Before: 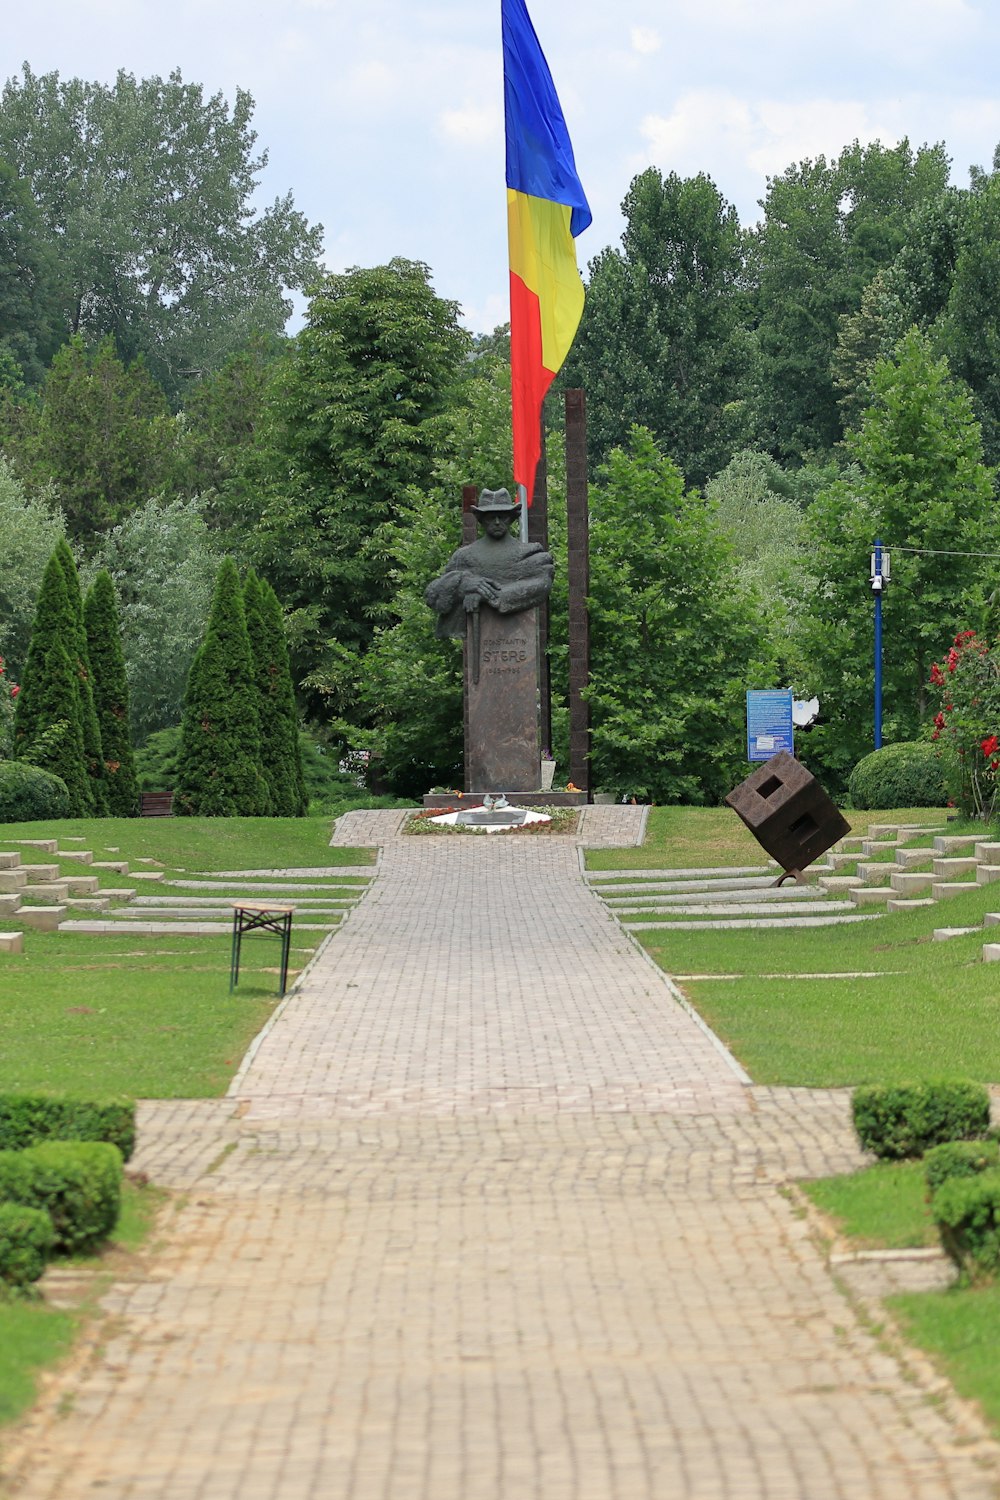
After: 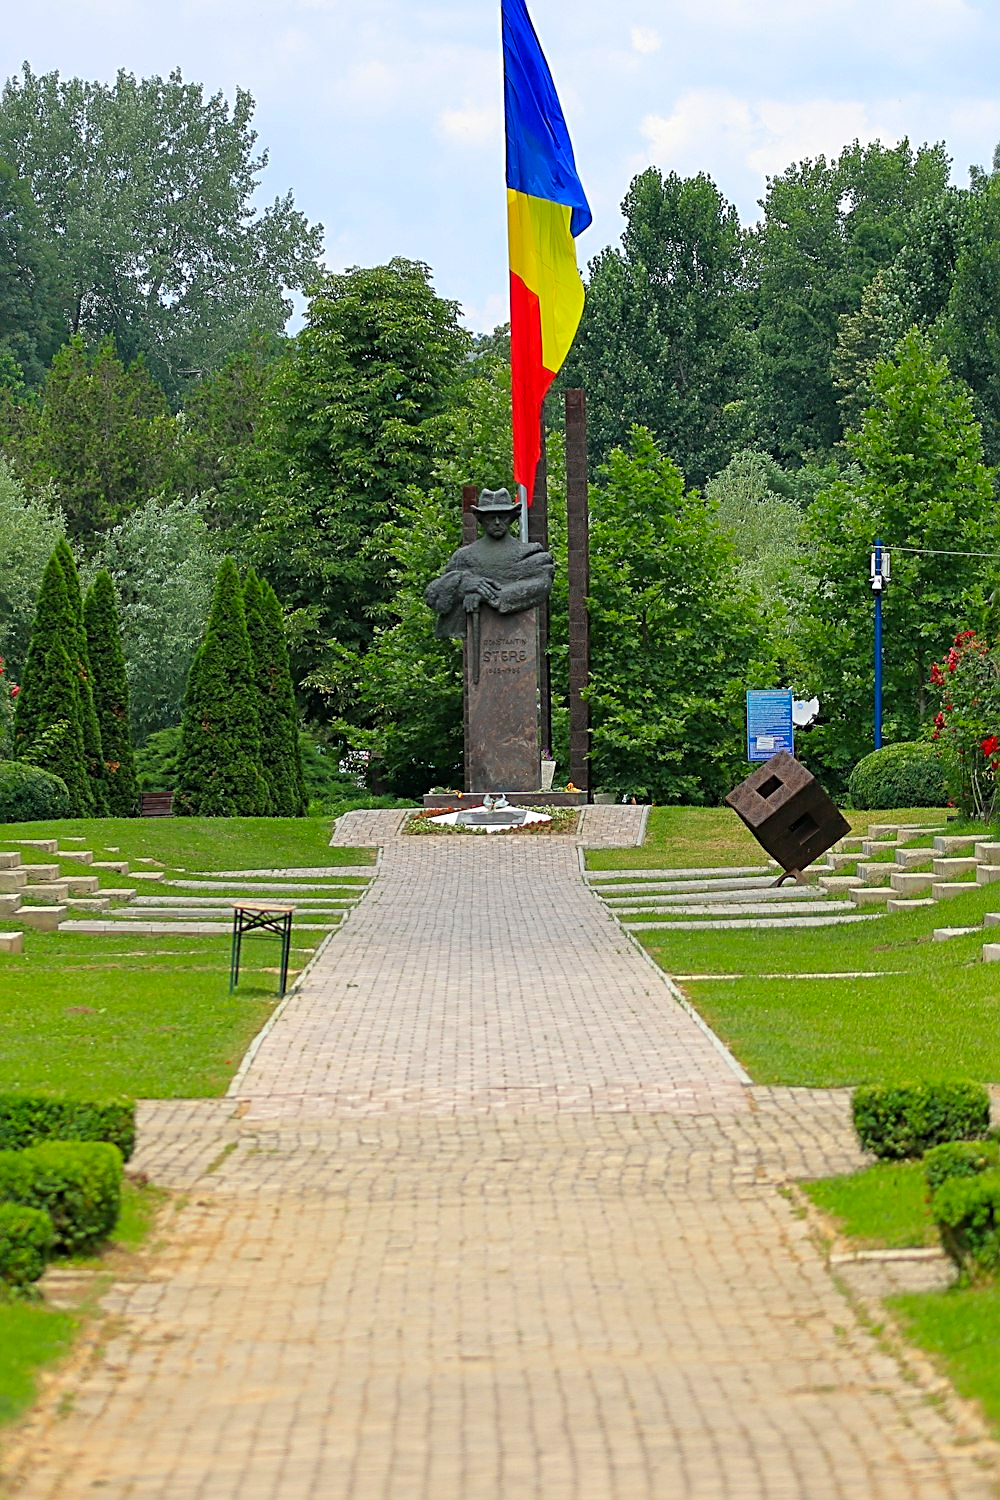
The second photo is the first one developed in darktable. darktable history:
color balance rgb: perceptual saturation grading › global saturation 30%, global vibrance 20%
sharpen: radius 2.584, amount 0.688
